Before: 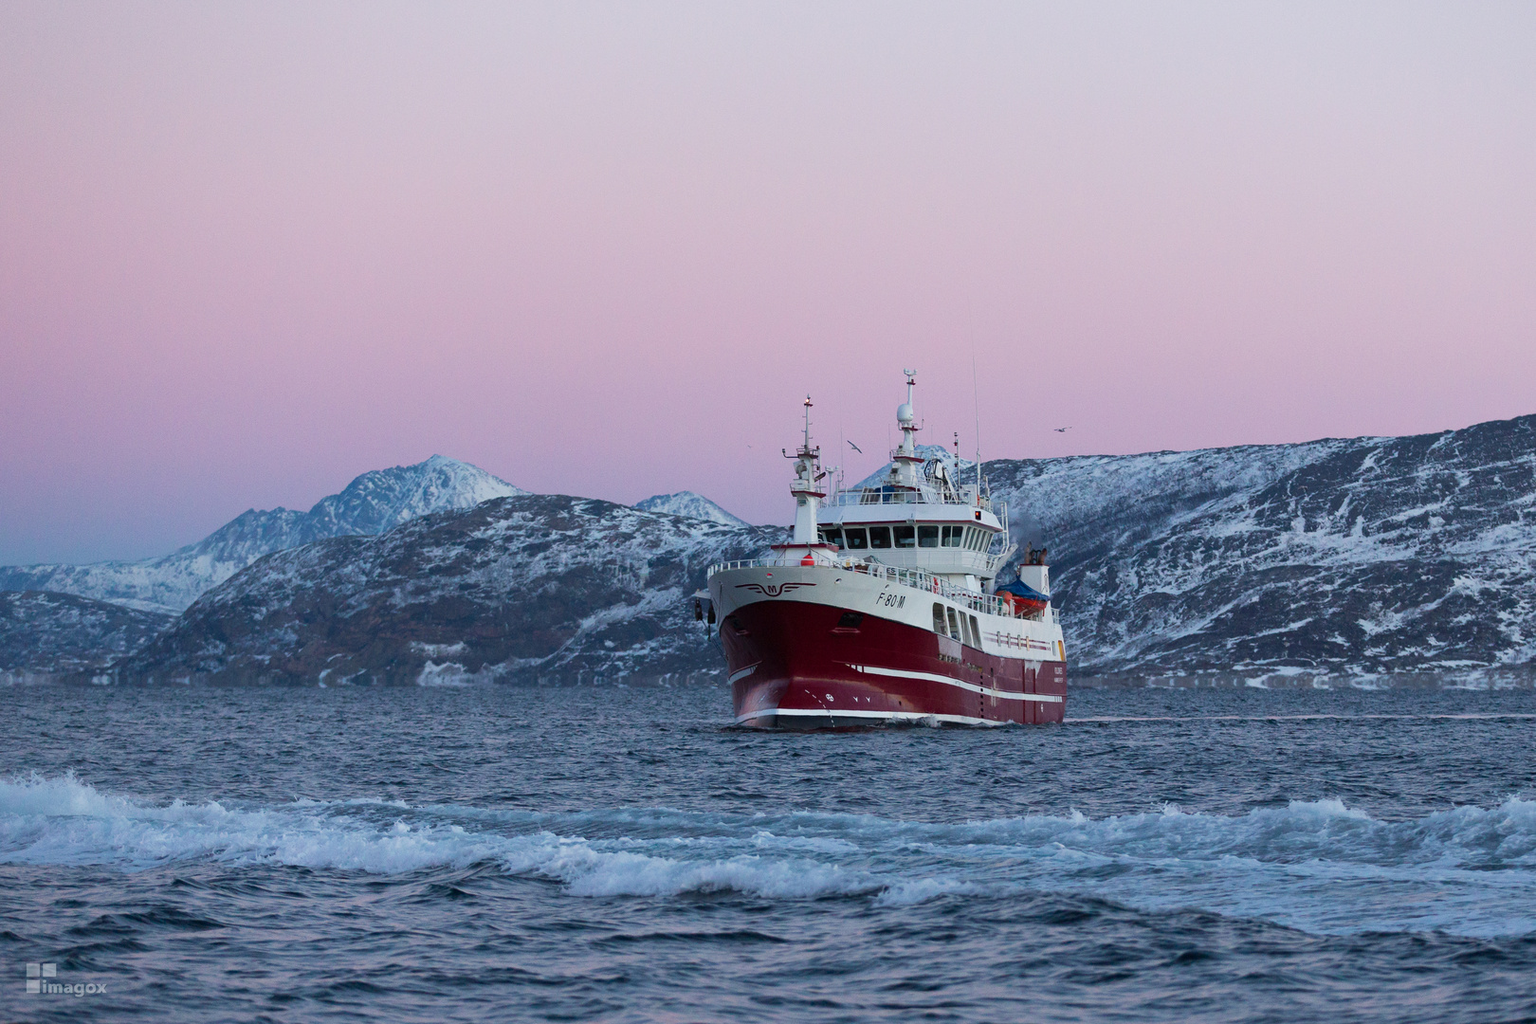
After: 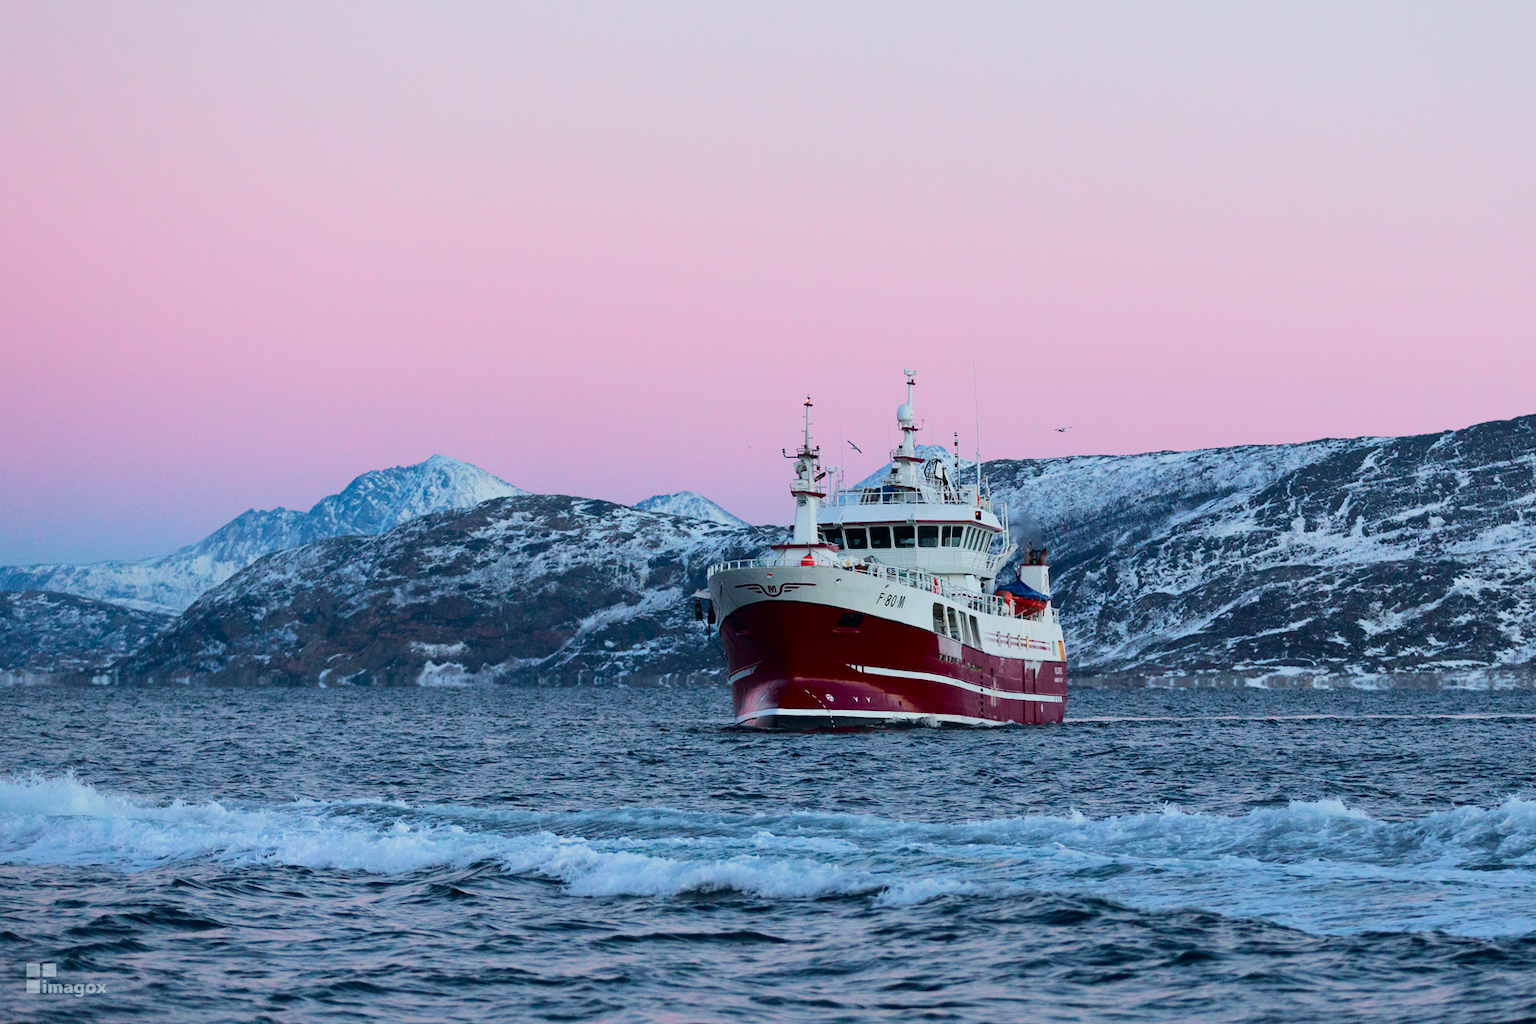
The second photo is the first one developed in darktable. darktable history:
tone curve: curves: ch0 [(0, 0) (0.128, 0.068) (0.292, 0.274) (0.453, 0.507) (0.653, 0.717) (0.785, 0.817) (0.995, 0.917)]; ch1 [(0, 0) (0.384, 0.365) (0.463, 0.447) (0.486, 0.474) (0.503, 0.497) (0.52, 0.525) (0.559, 0.591) (0.583, 0.623) (0.672, 0.699) (0.766, 0.773) (1, 1)]; ch2 [(0, 0) (0.374, 0.344) (0.446, 0.443) (0.501, 0.5) (0.527, 0.549) (0.565, 0.582) (0.624, 0.632) (1, 1)], color space Lab, independent channels, preserve colors none
